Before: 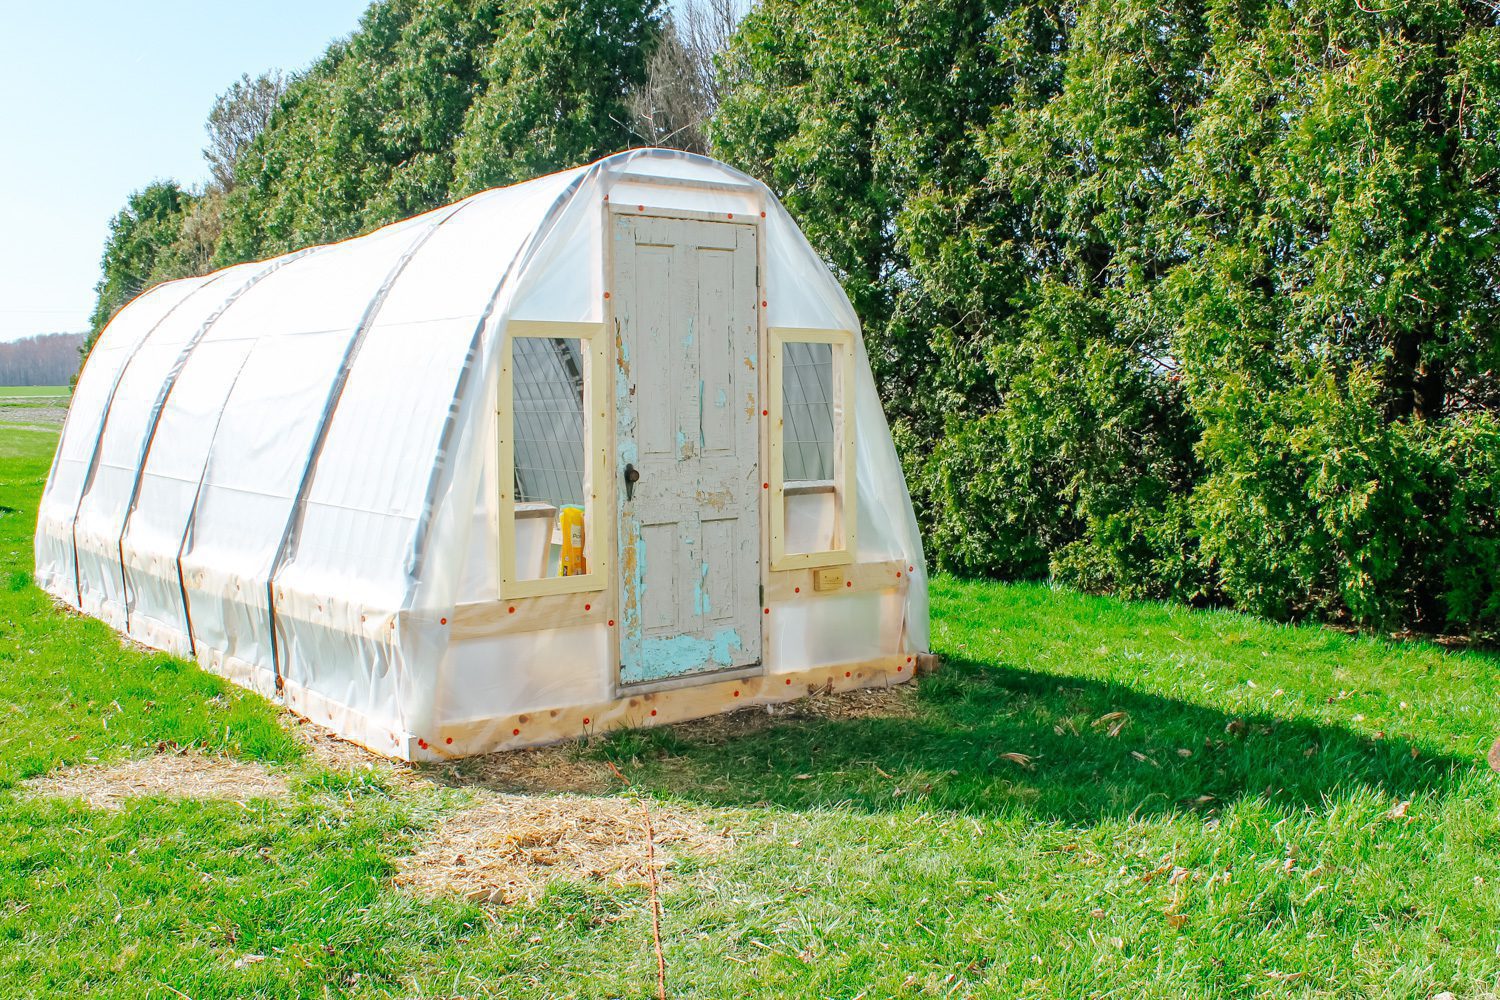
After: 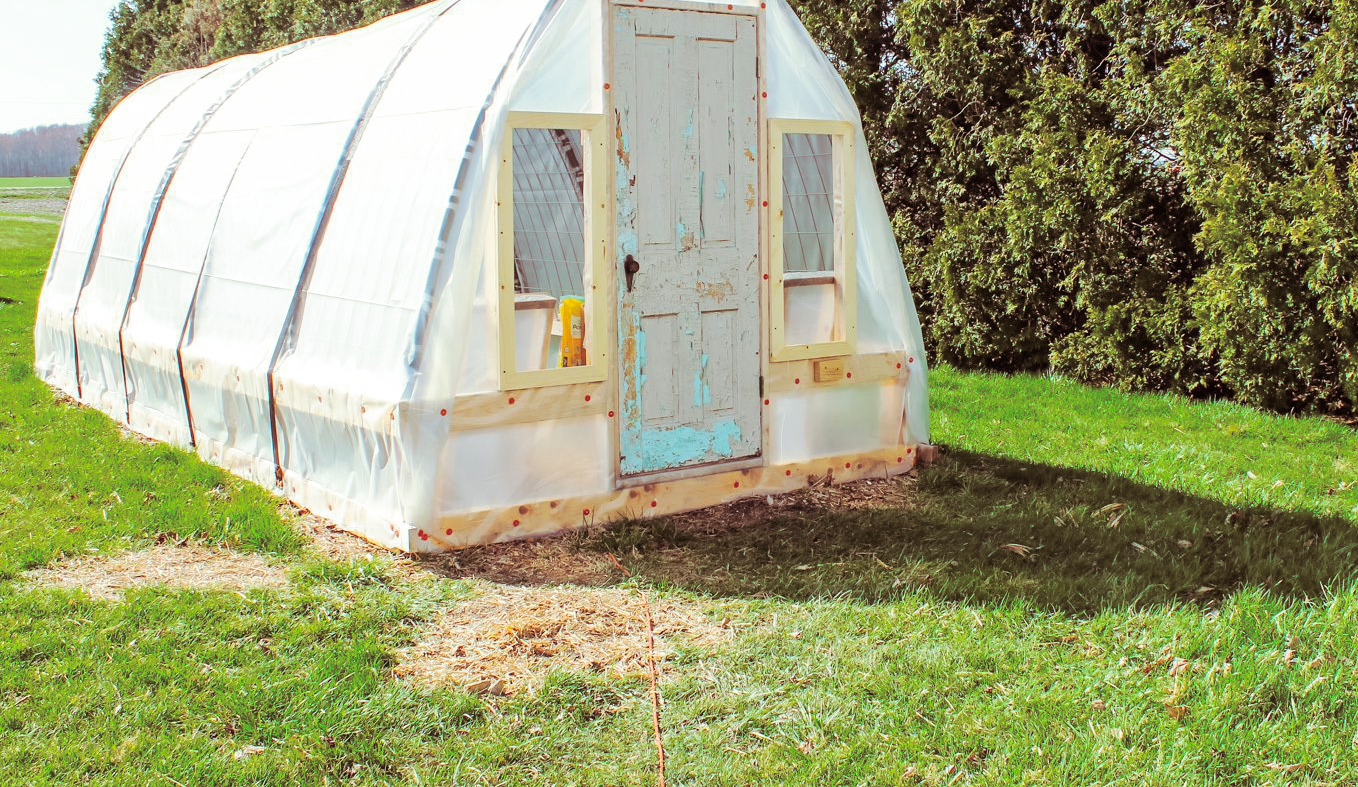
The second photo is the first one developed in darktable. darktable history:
split-toning: on, module defaults
contrast brightness saturation: contrast 0.1, brightness 0.03, saturation 0.09
crop: top 20.916%, right 9.437%, bottom 0.316%
